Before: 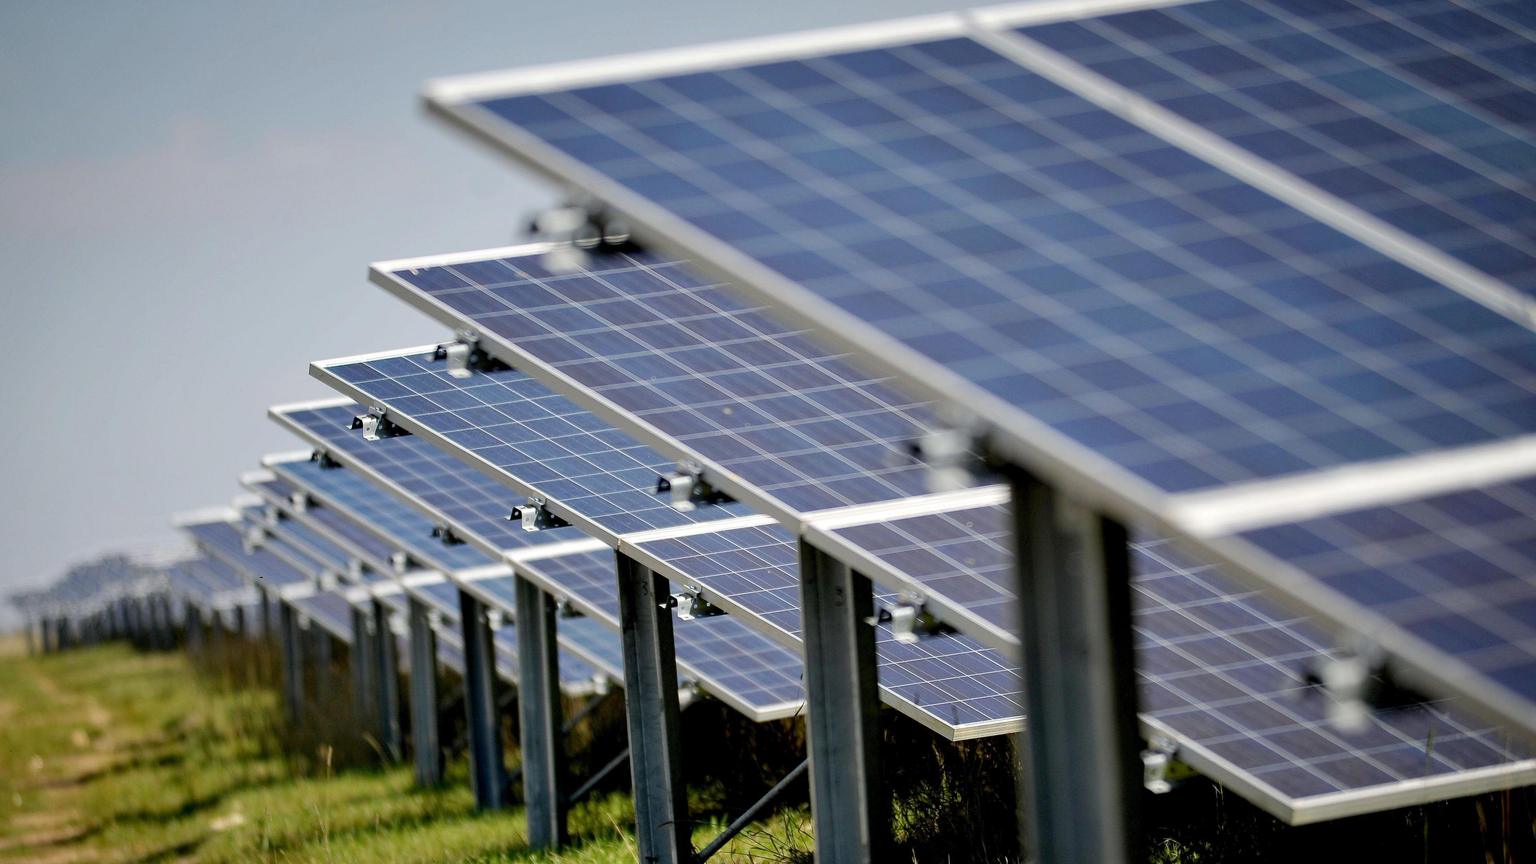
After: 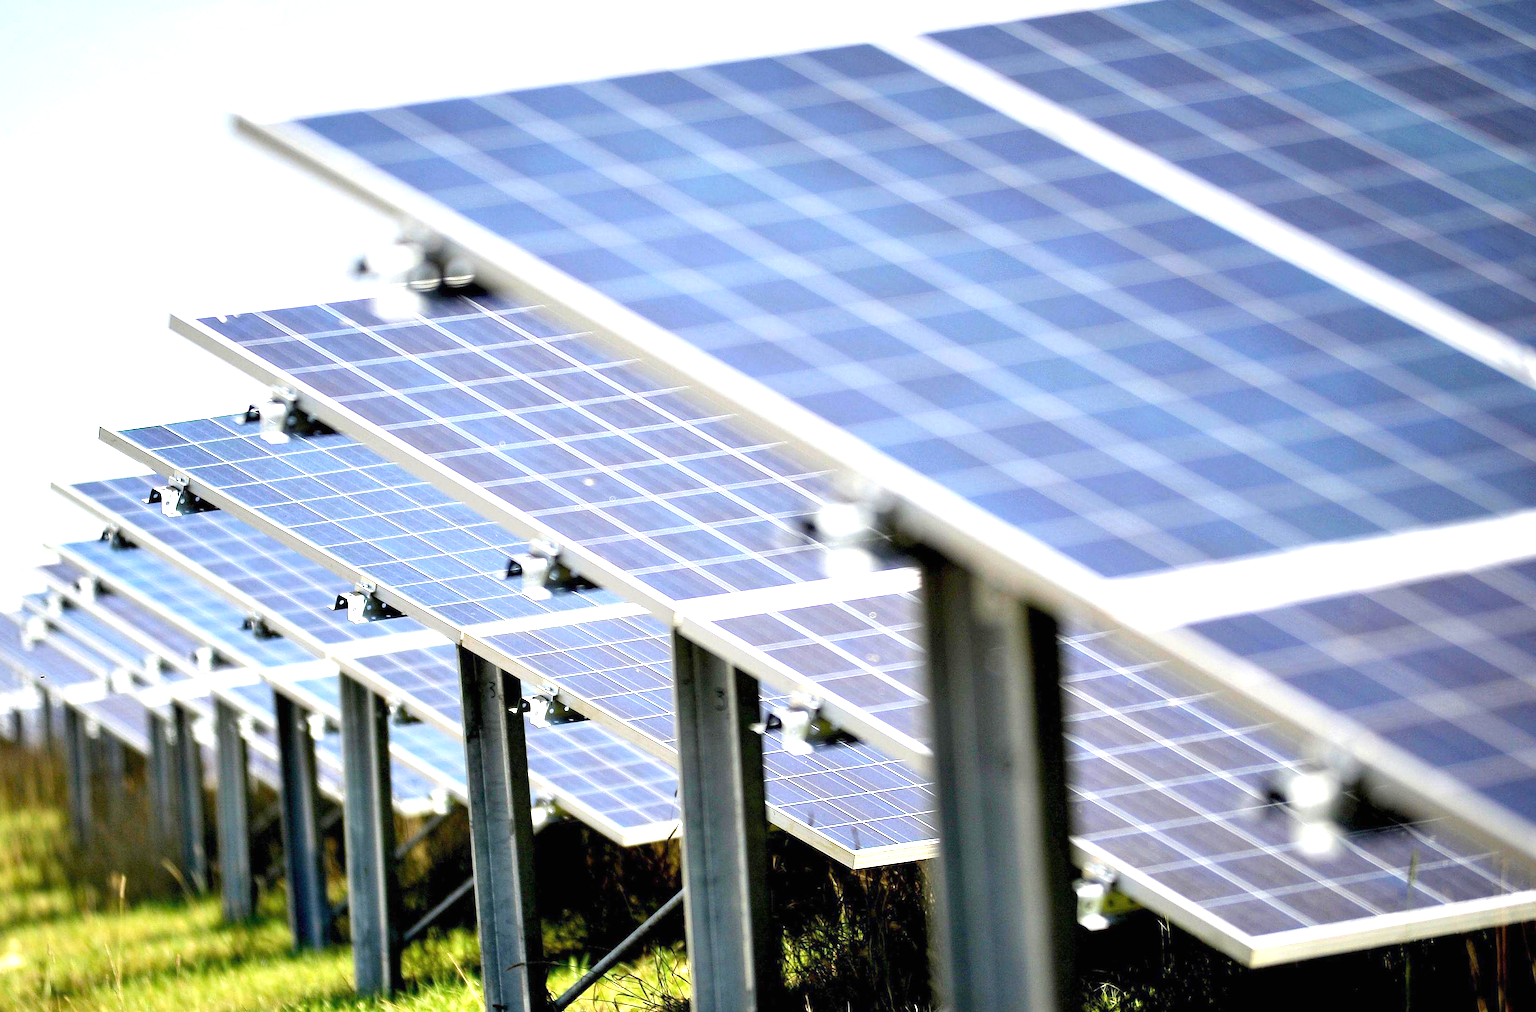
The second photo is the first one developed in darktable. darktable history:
crop and rotate: left 14.68%
exposure: black level correction 0, exposure 1.562 EV, compensate highlight preservation false
